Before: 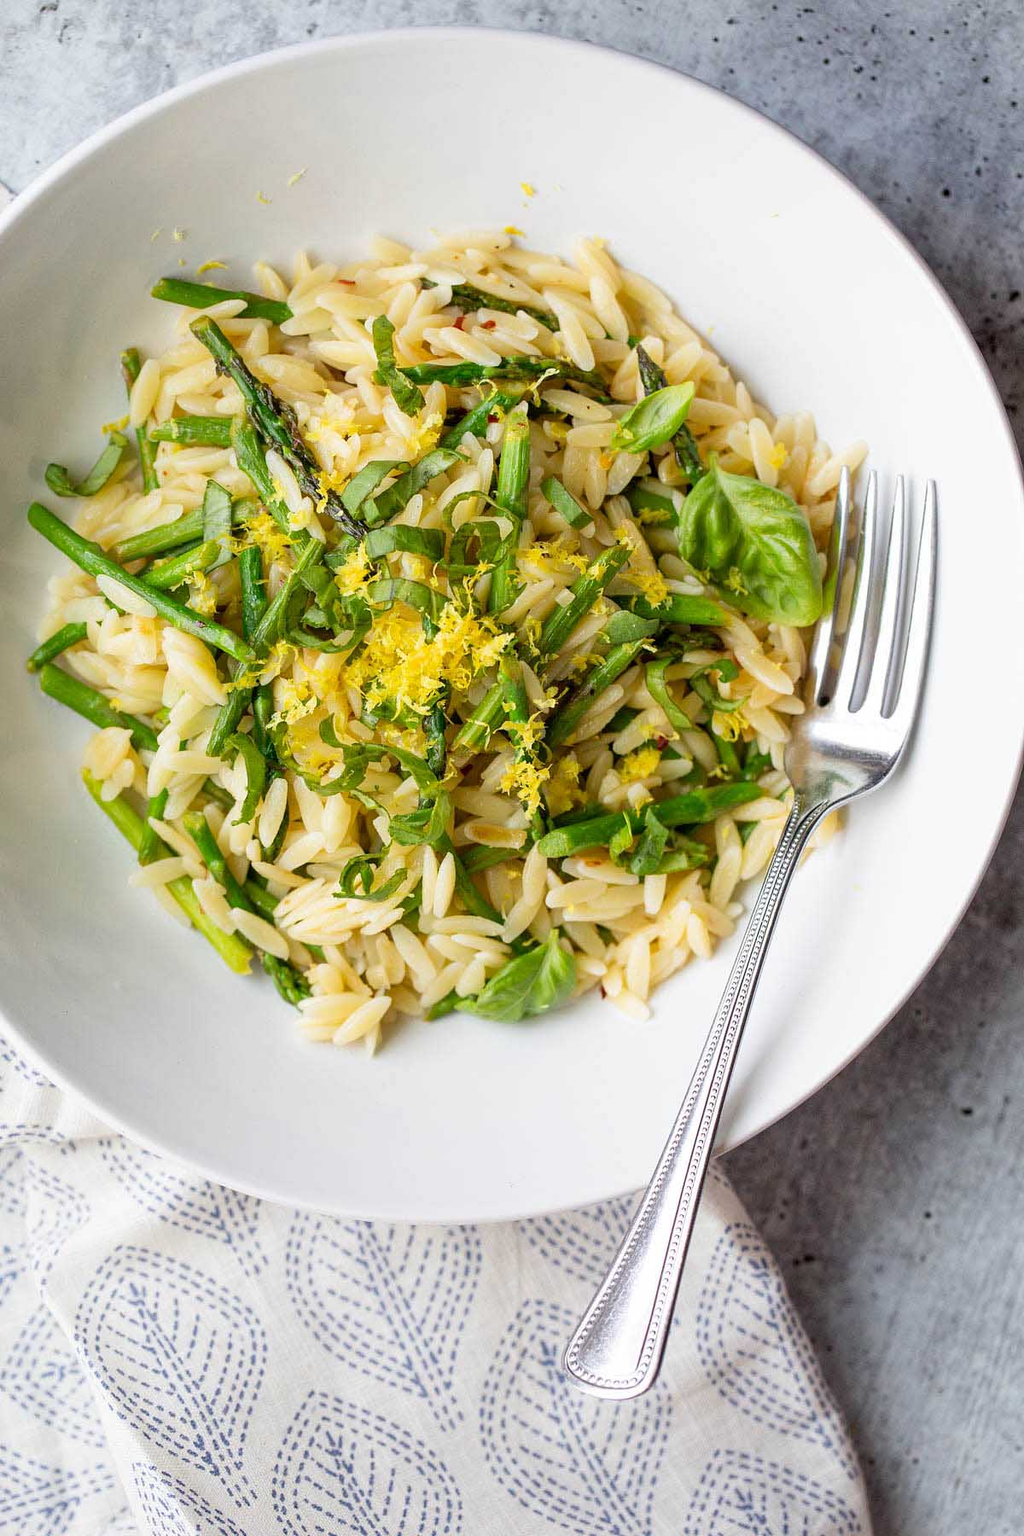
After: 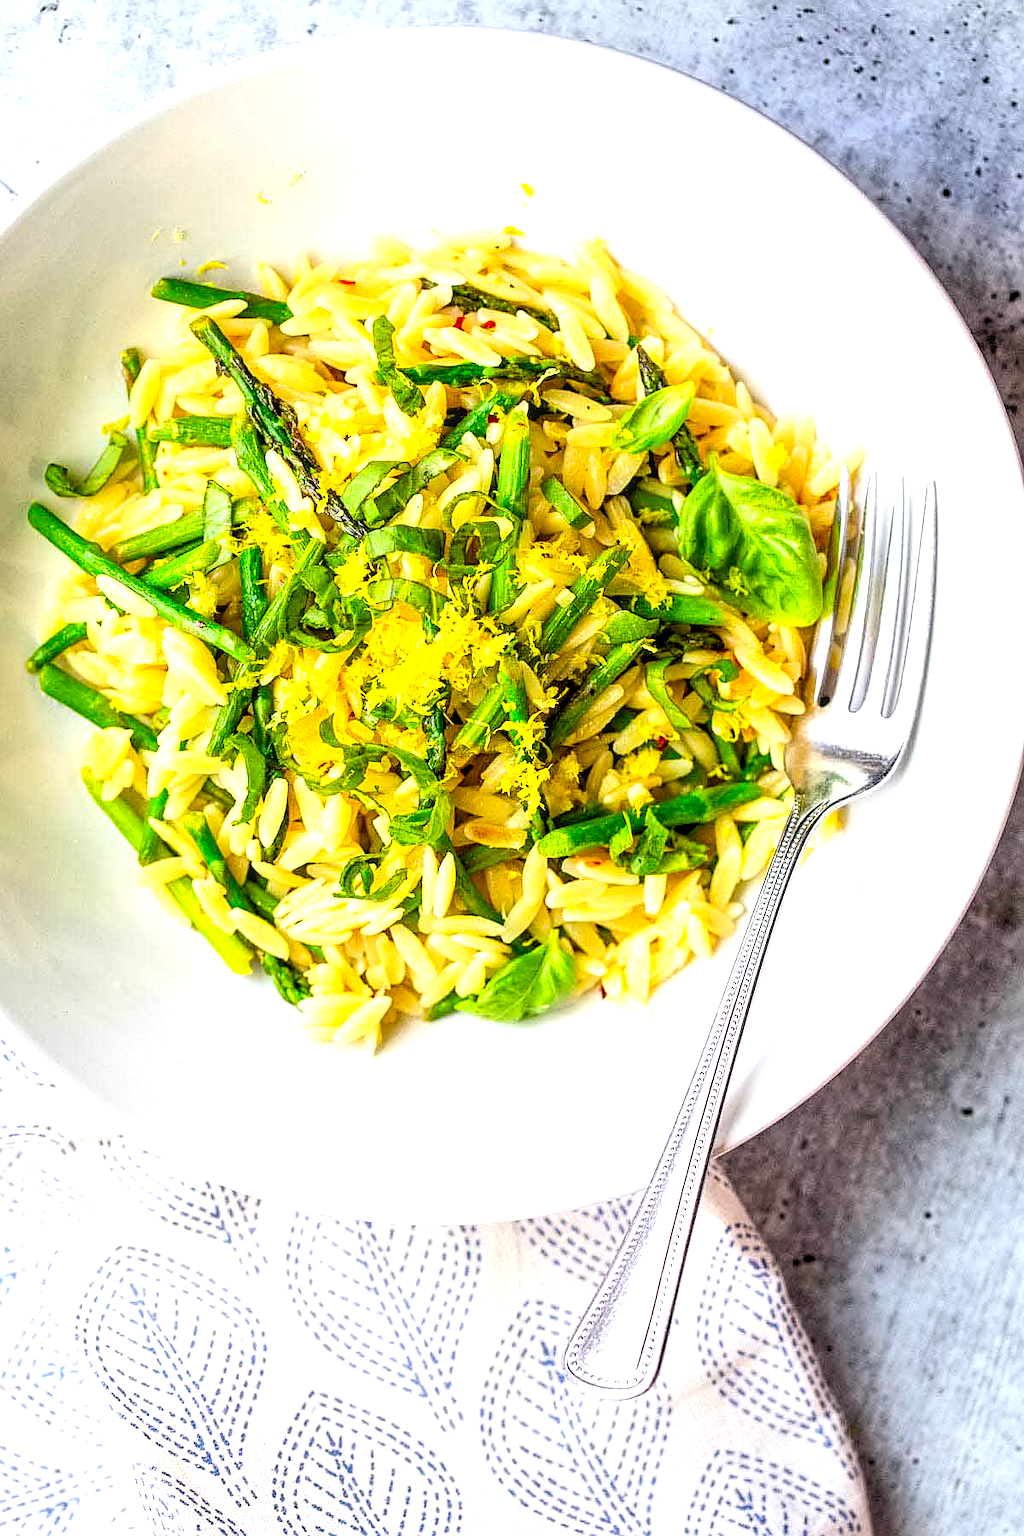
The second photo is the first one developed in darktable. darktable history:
local contrast: on, module defaults
exposure: black level correction 0.004, exposure 0.014 EV, compensate highlight preservation false
contrast equalizer: y [[0.5 ×6], [0.5 ×6], [0.5 ×6], [0 ×6], [0, 0, 0, 0.581, 0.011, 0]]
contrast brightness saturation: contrast 0.2, brightness 0.2, saturation 0.8
sharpen: on, module defaults
levels: levels [0.055, 0.477, 0.9]
